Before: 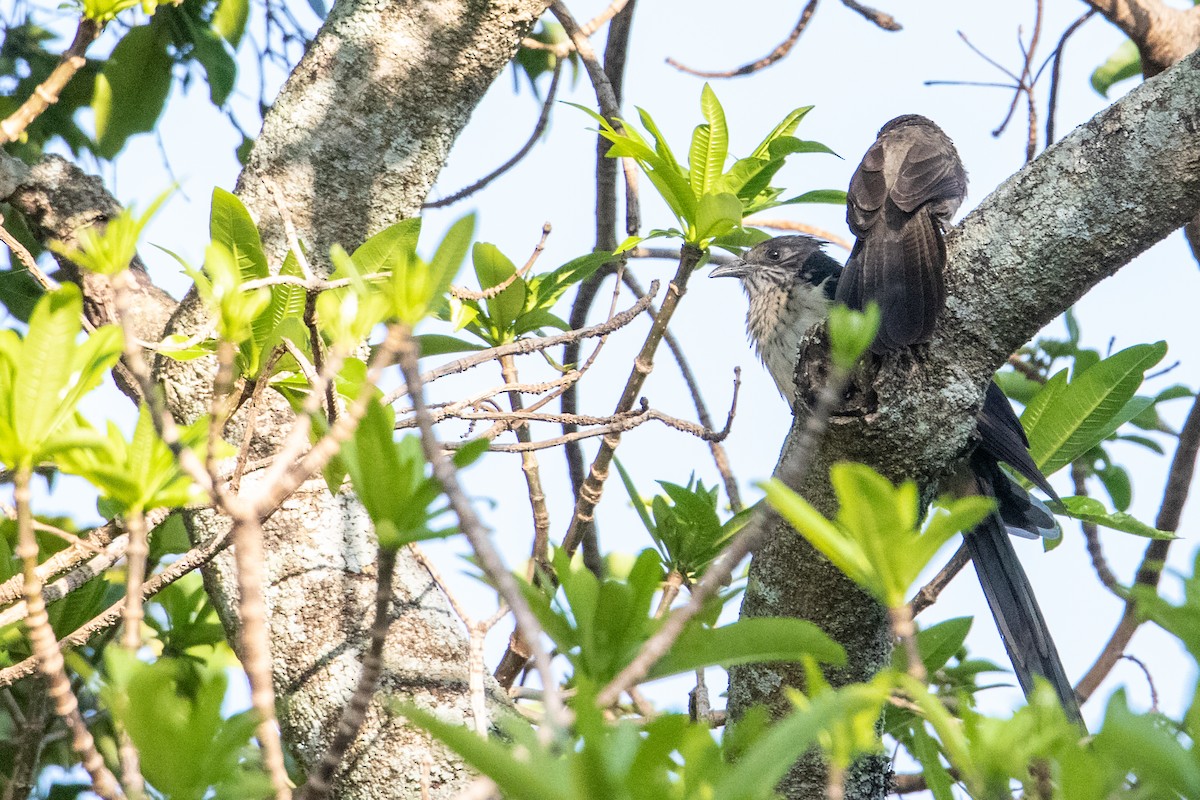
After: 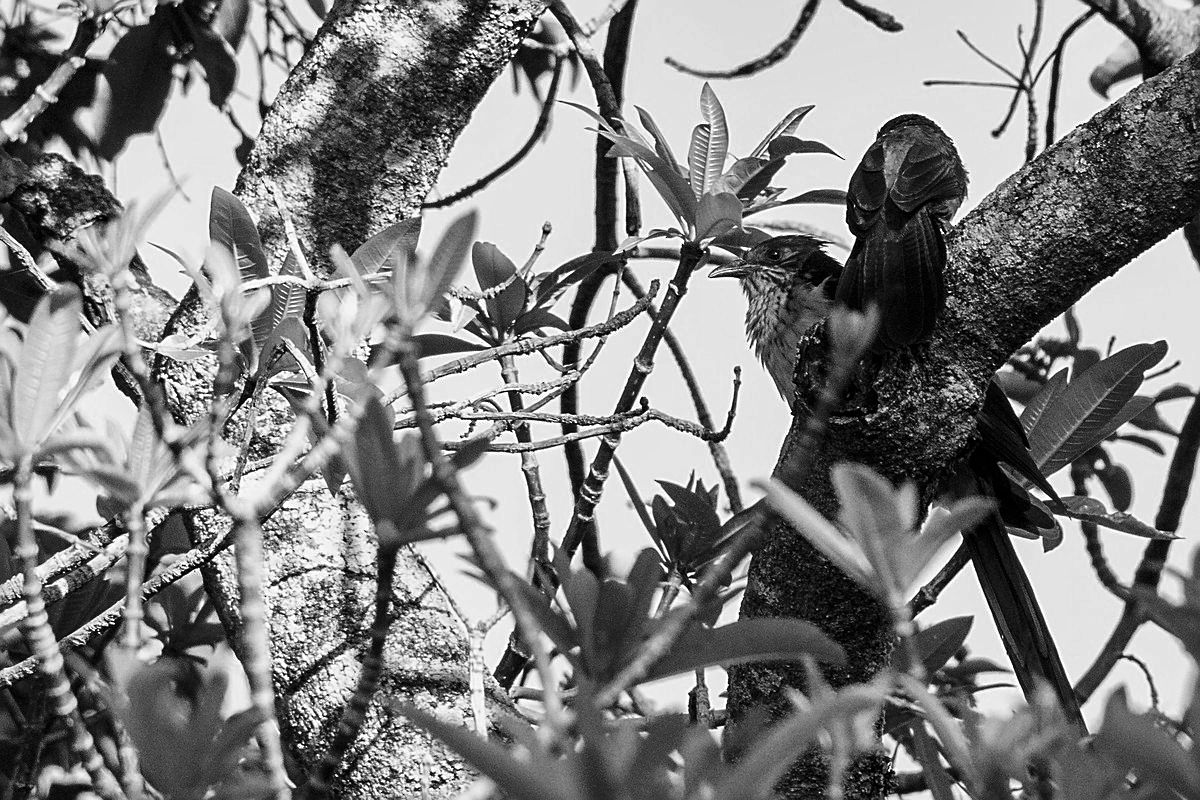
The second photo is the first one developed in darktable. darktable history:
shadows and highlights: soften with gaussian
sharpen: on, module defaults
contrast brightness saturation: contrast -0.03, brightness -0.59, saturation -1
